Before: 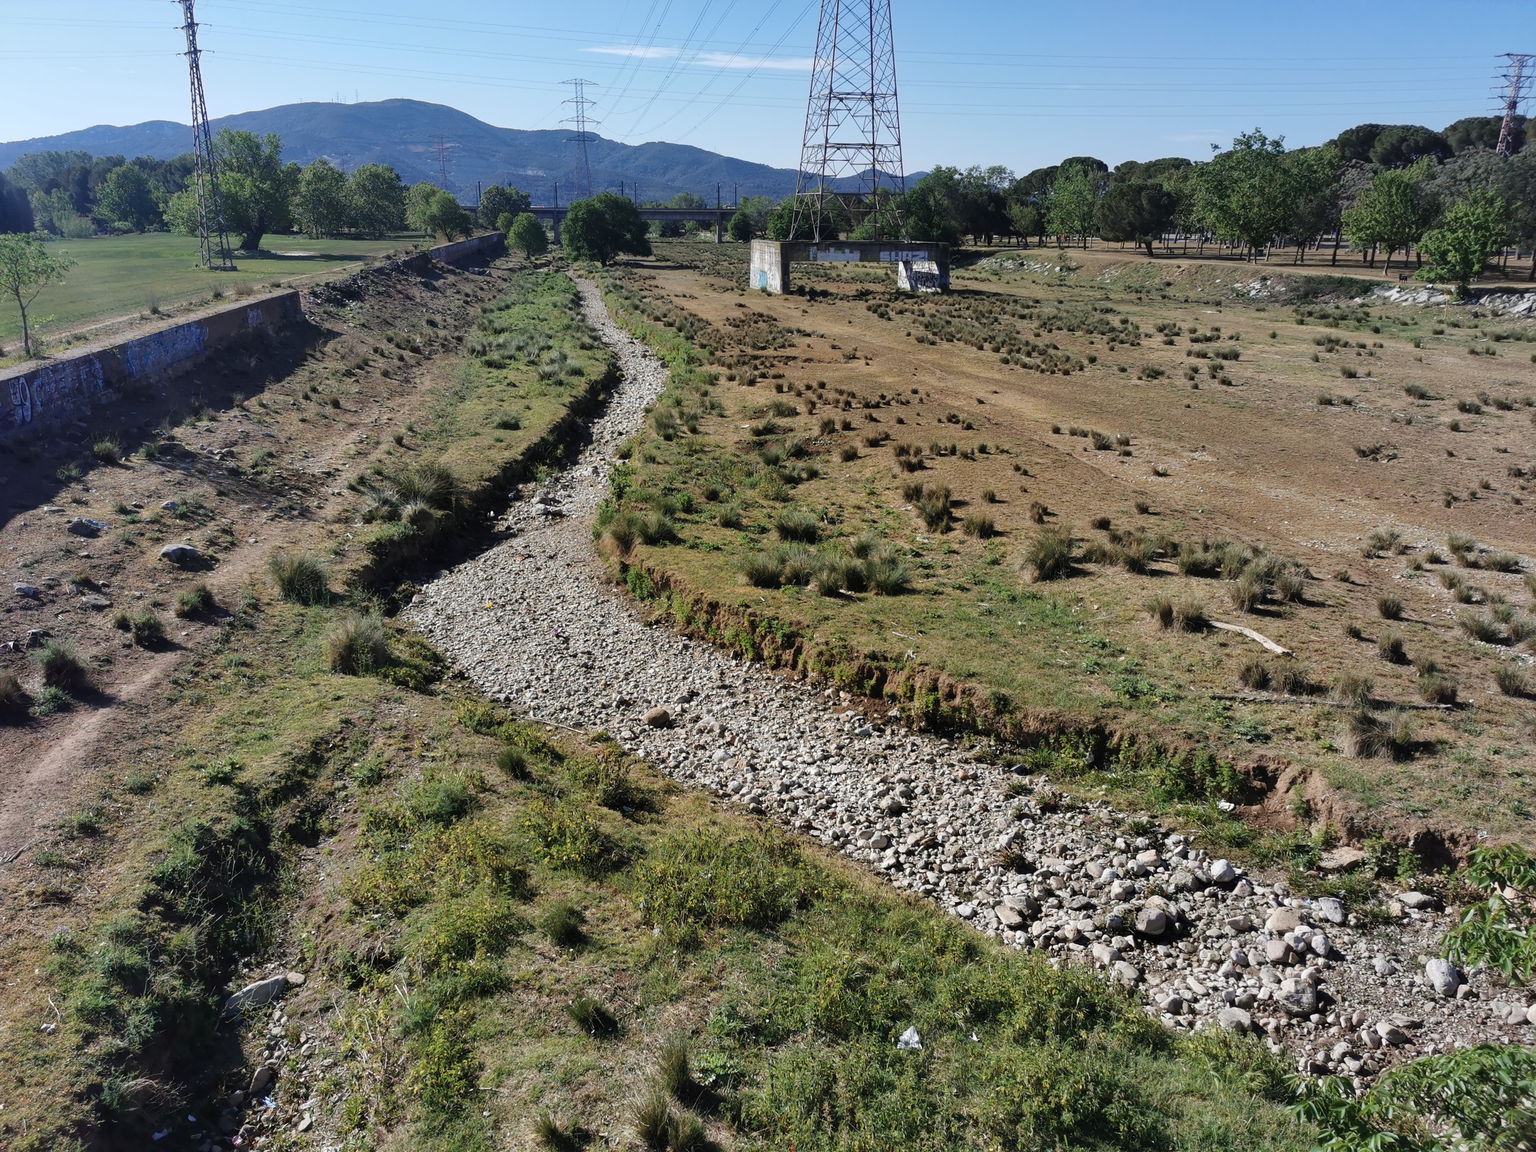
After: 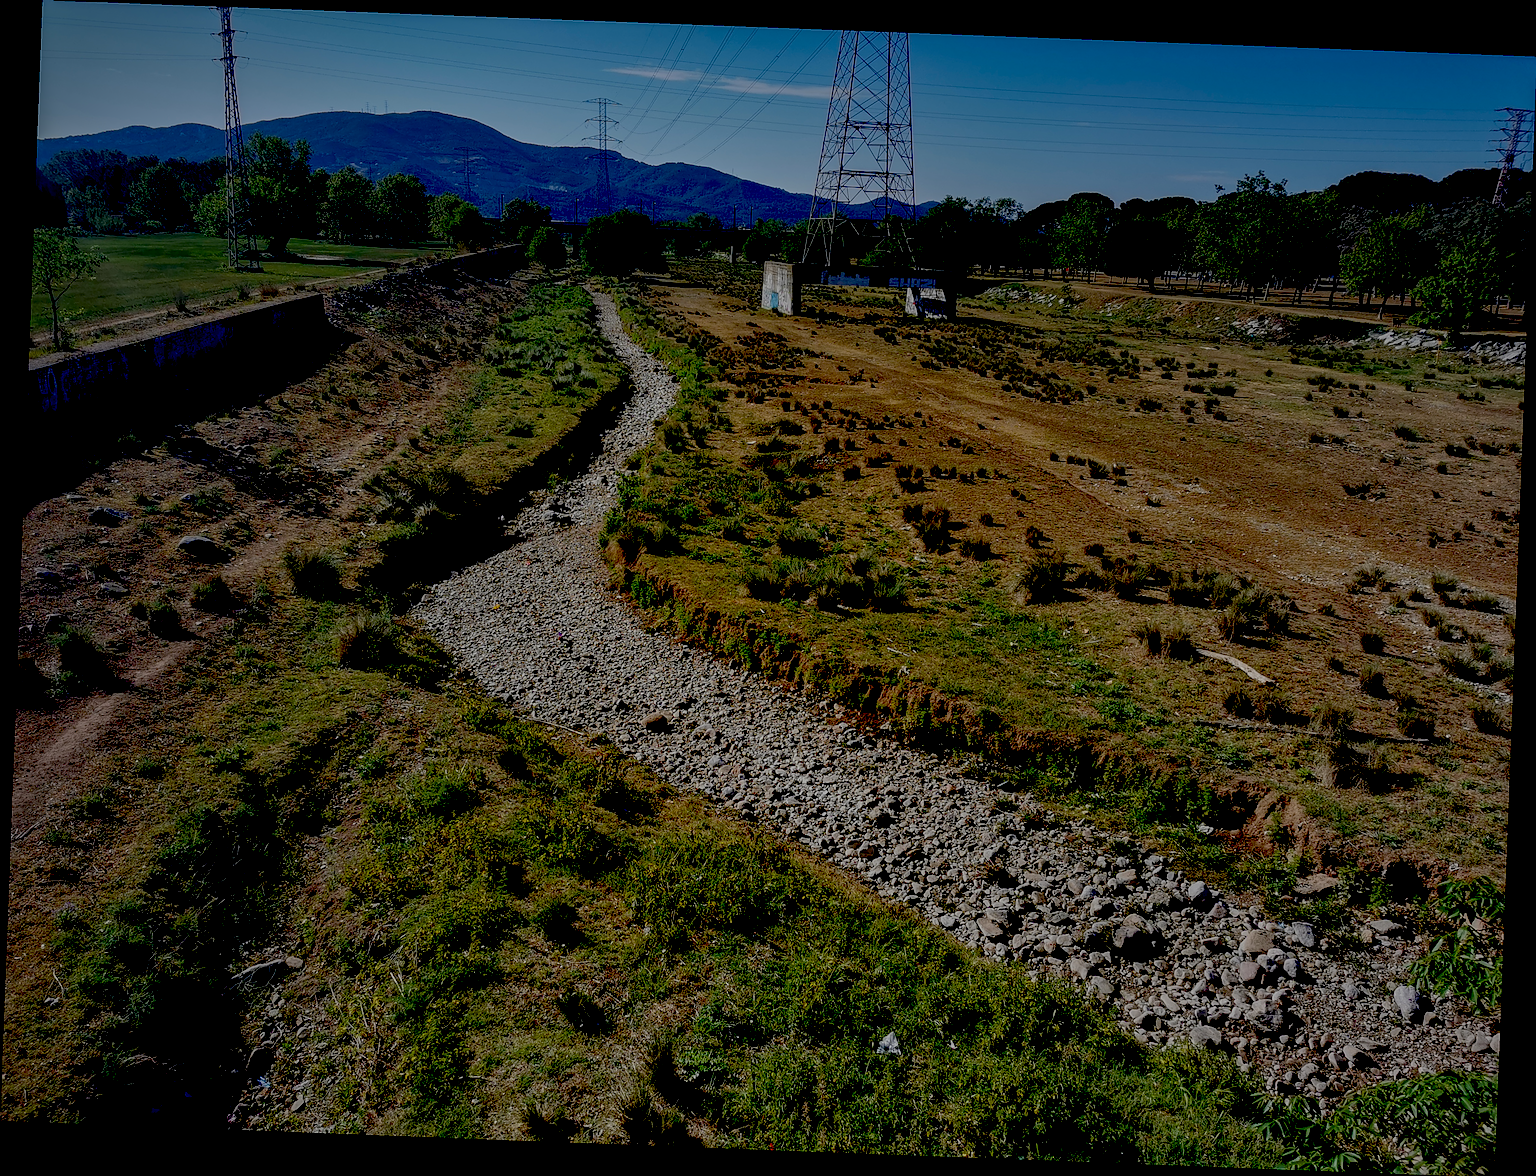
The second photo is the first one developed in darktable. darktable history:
local contrast: highlights 48%, shadows 0%, detail 100%
exposure: black level correction 0.1, exposure -0.092 EV, compensate highlight preservation false
rotate and perspective: rotation 2.17°, automatic cropping off
sharpen: on, module defaults
